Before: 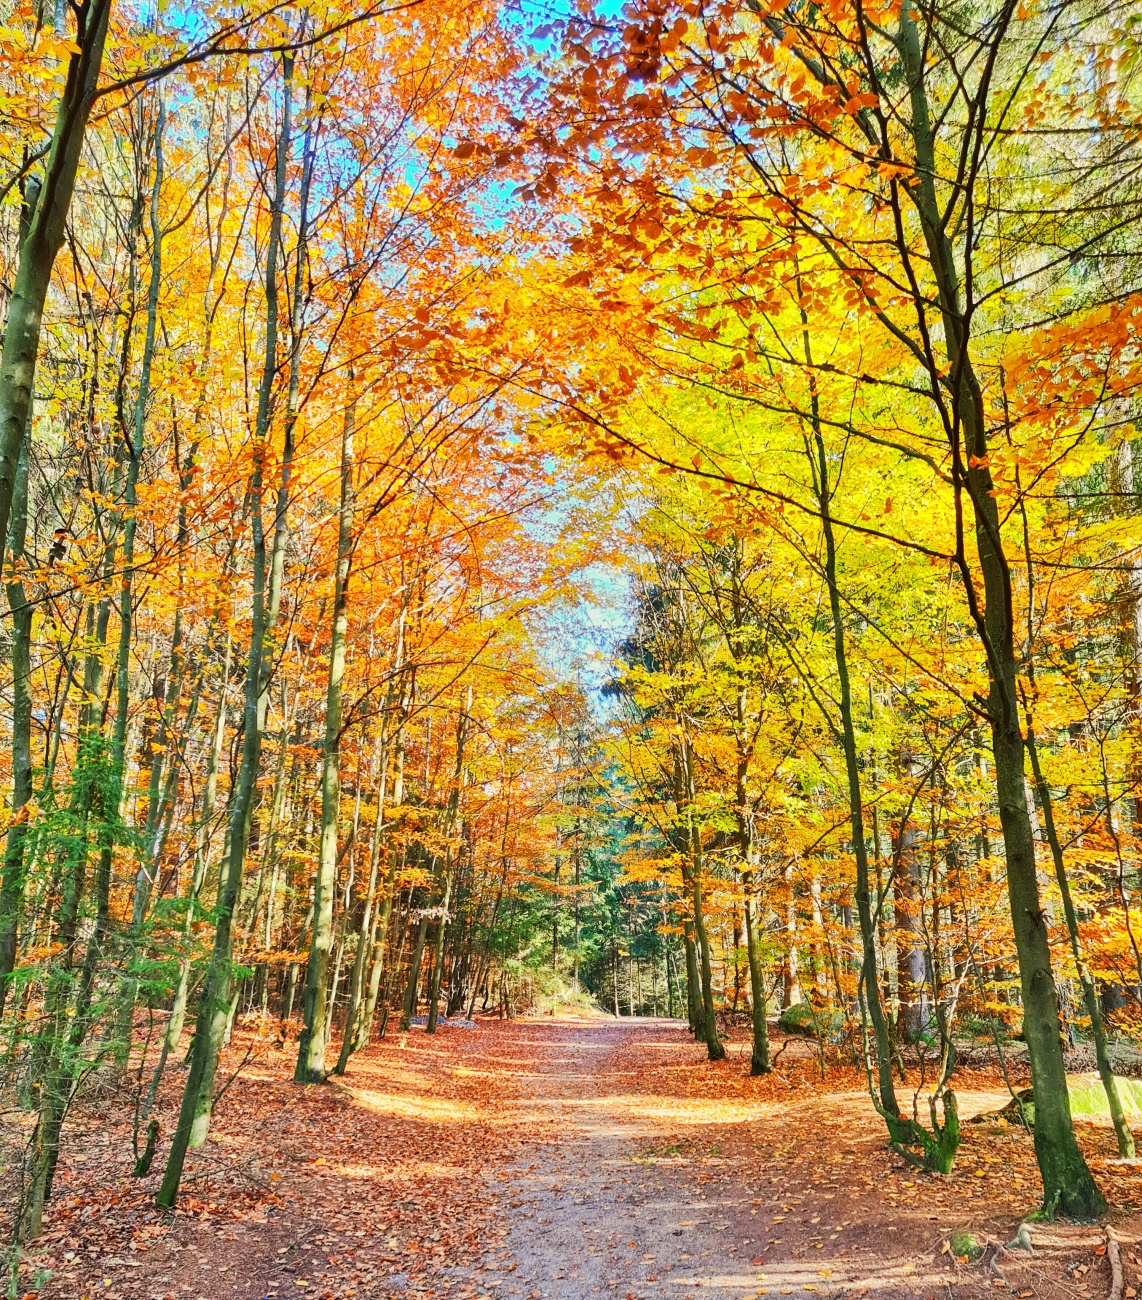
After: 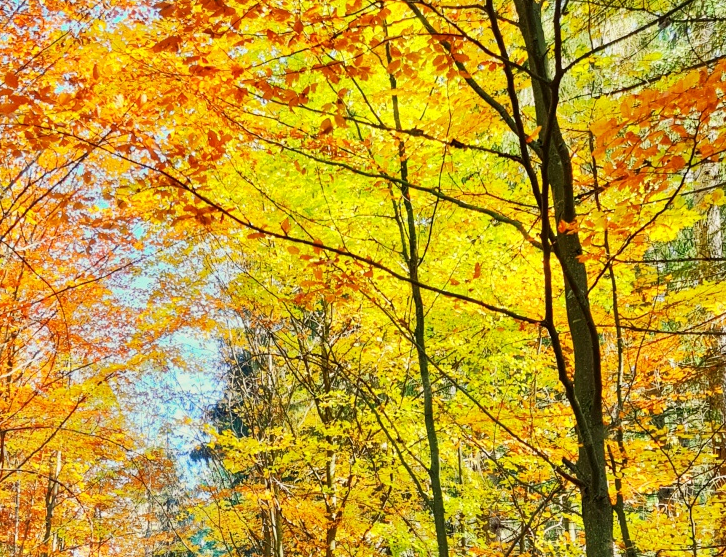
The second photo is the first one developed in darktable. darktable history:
exposure: black level correction 0.001, compensate highlight preservation false
crop: left 36.034%, top 18.137%, right 0.334%, bottom 39.016%
